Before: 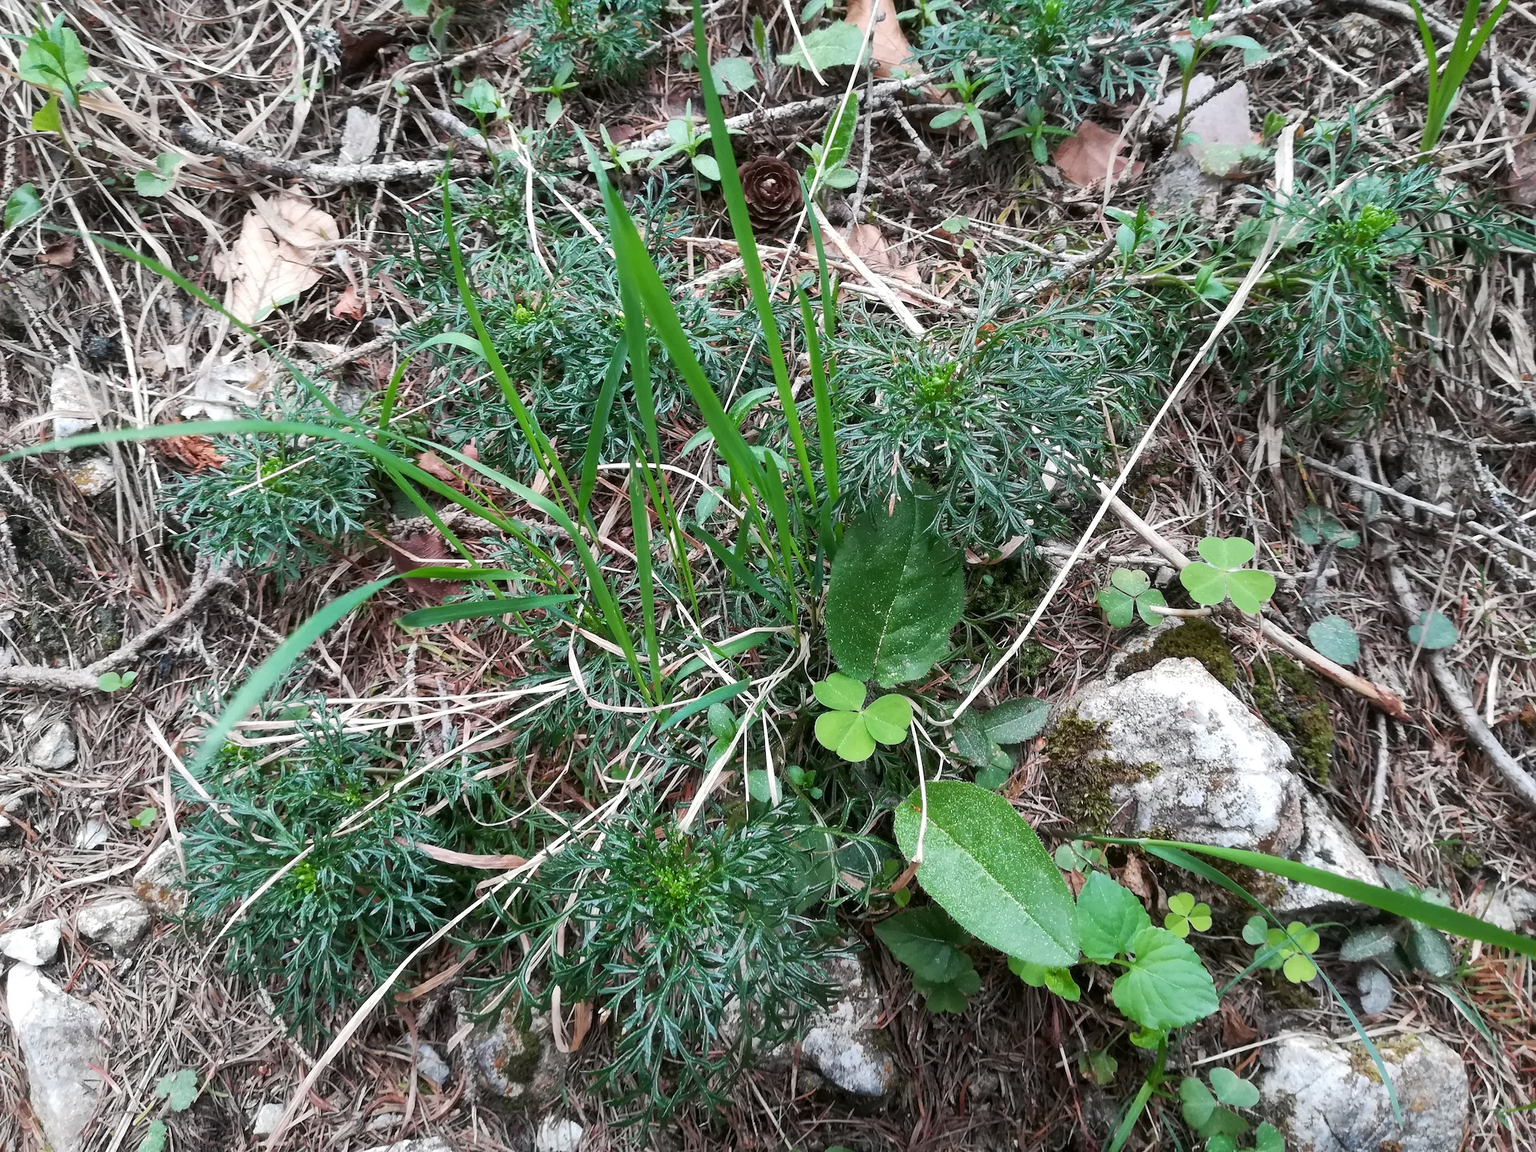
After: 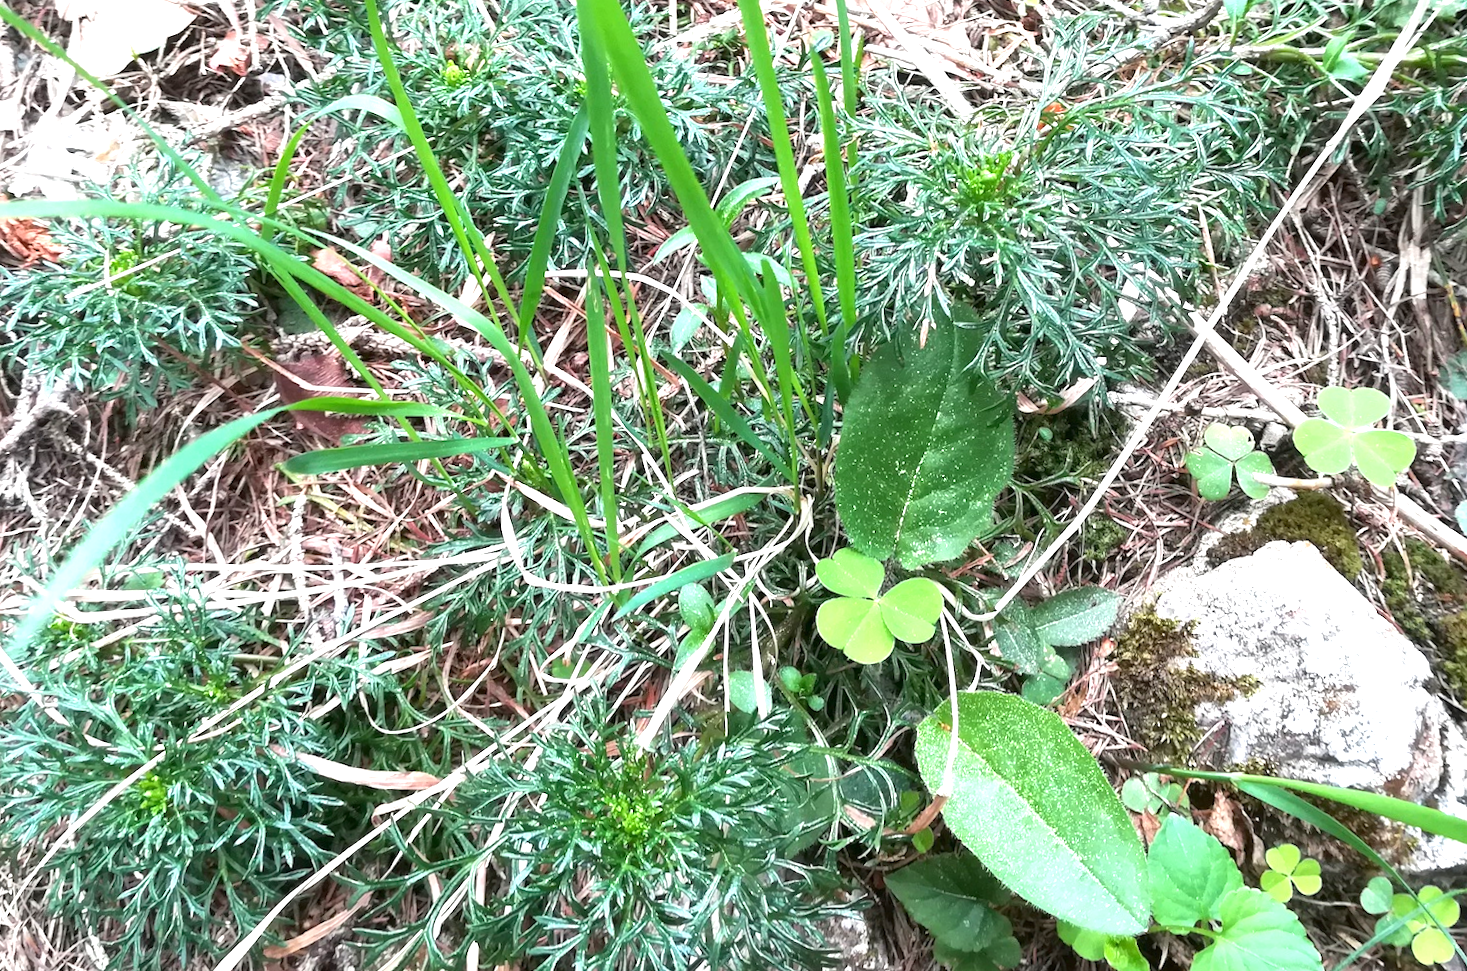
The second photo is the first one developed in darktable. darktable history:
crop and rotate: angle -3.37°, left 9.79%, top 20.73%, right 12.42%, bottom 11.82%
rotate and perspective: rotation -1.77°, lens shift (horizontal) 0.004, automatic cropping off
exposure: black level correction 0, exposure 1.1 EV, compensate exposure bias true, compensate highlight preservation false
